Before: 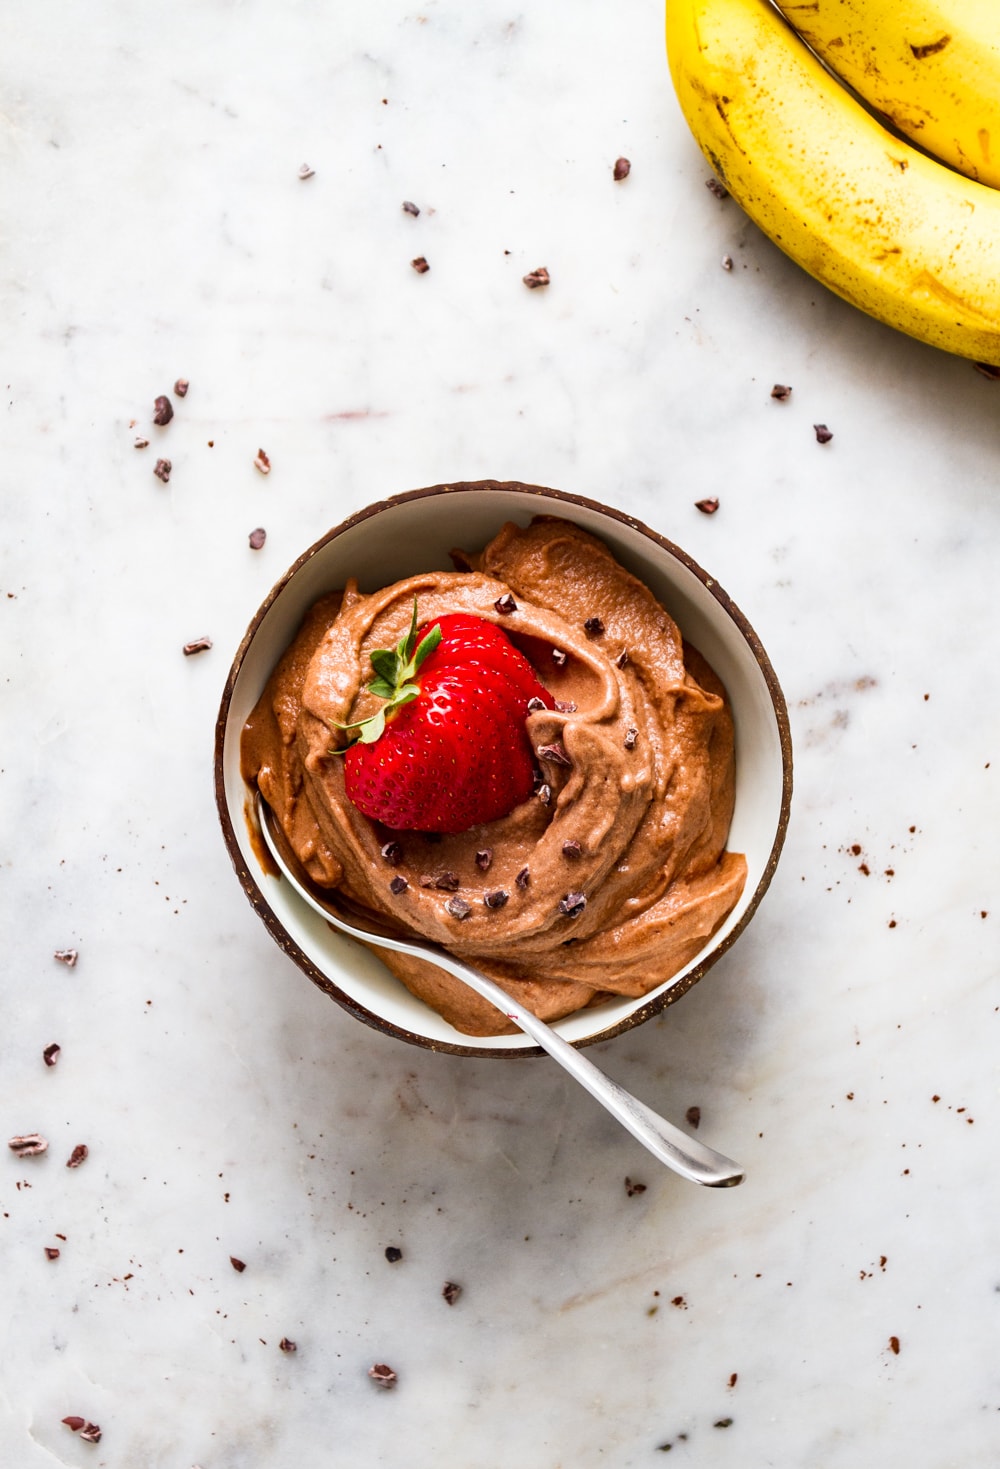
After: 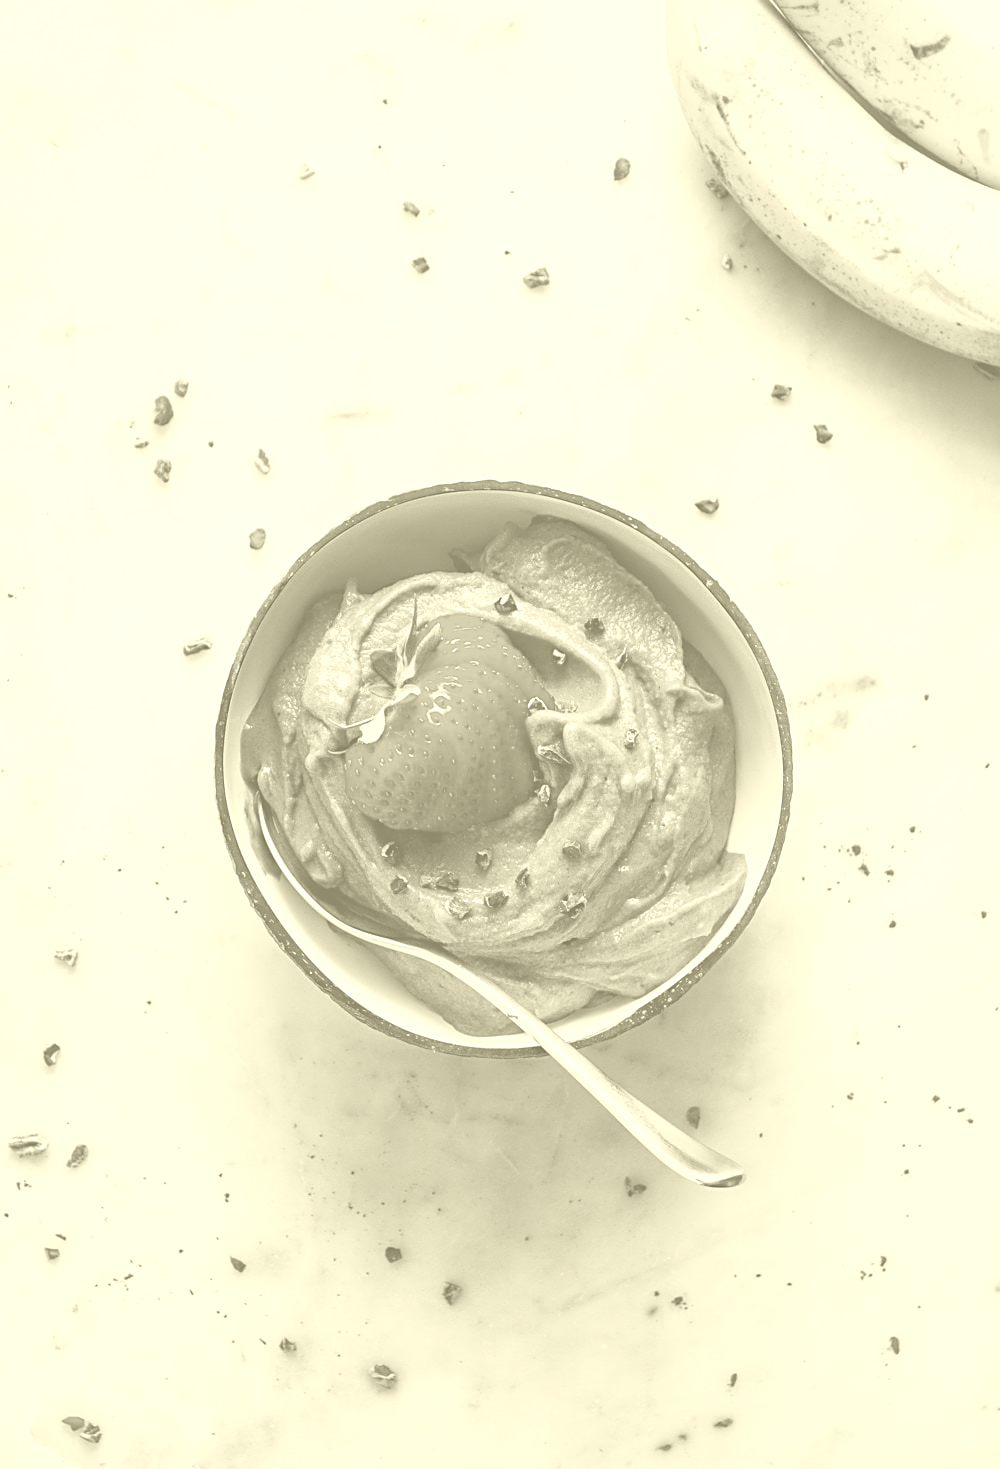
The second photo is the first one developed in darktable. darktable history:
sharpen: on, module defaults
colorize: hue 43.2°, saturation 40%, version 1
